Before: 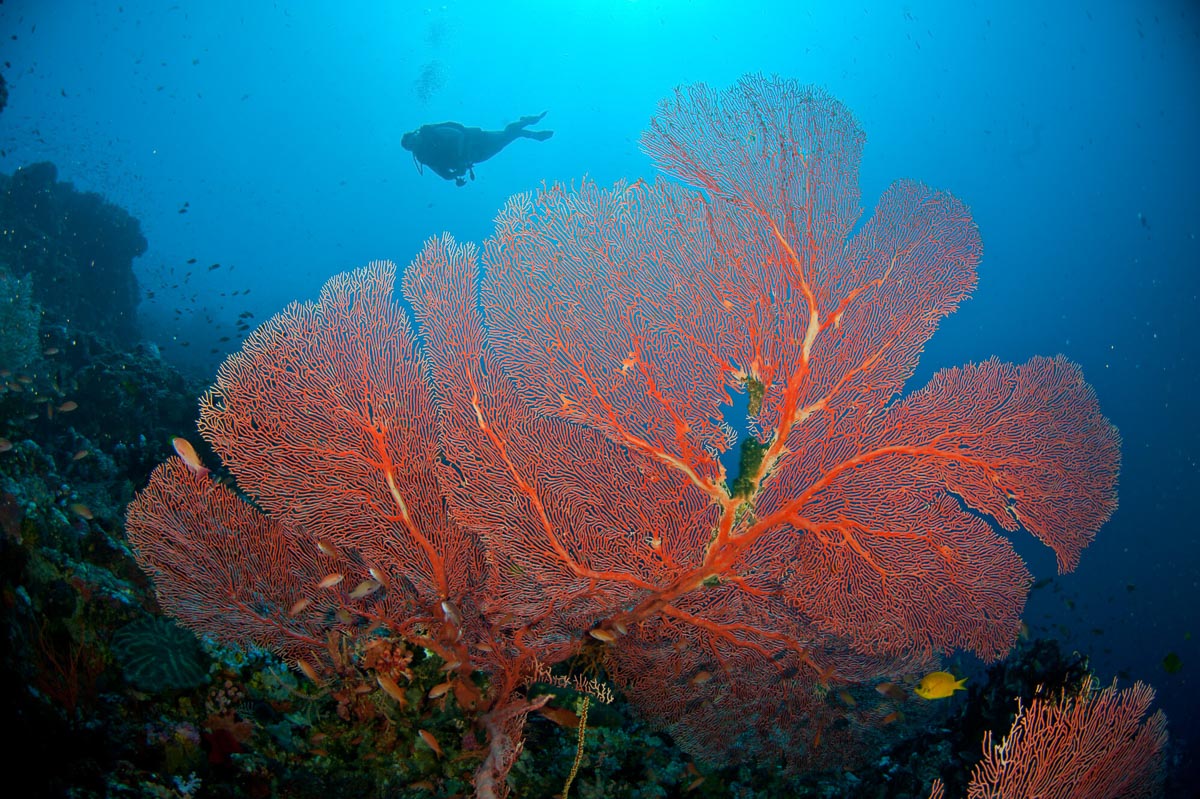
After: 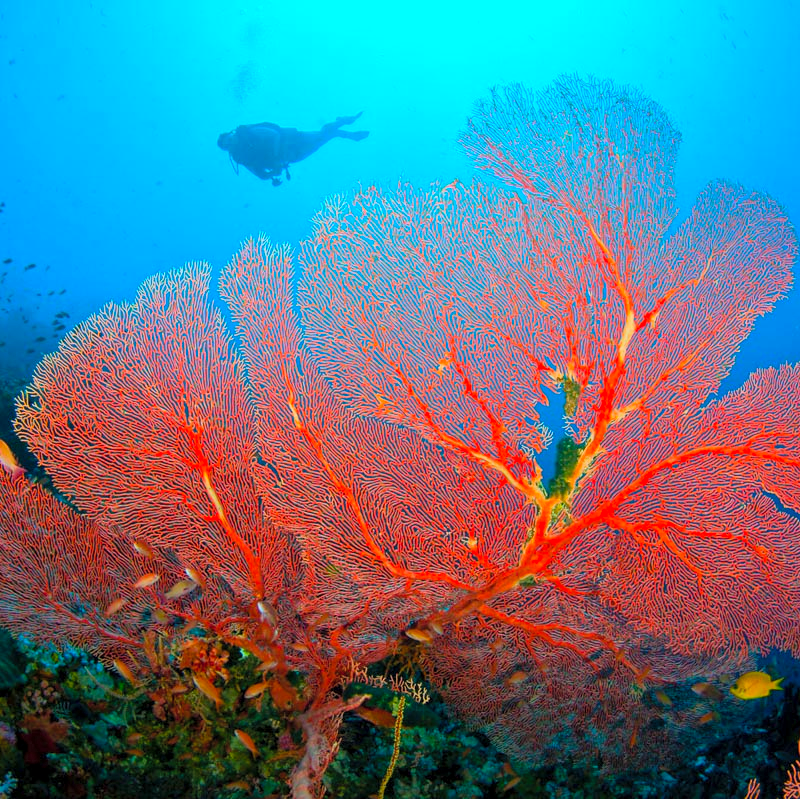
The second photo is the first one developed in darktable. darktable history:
crop and rotate: left 15.352%, right 17.933%
exposure: exposure 0.025 EV, compensate highlight preservation false
contrast brightness saturation: contrast 0.069, brightness 0.175, saturation 0.413
color balance rgb: perceptual saturation grading › global saturation 10.095%, global vibrance 20%
local contrast: highlights 101%, shadows 101%, detail 119%, midtone range 0.2
